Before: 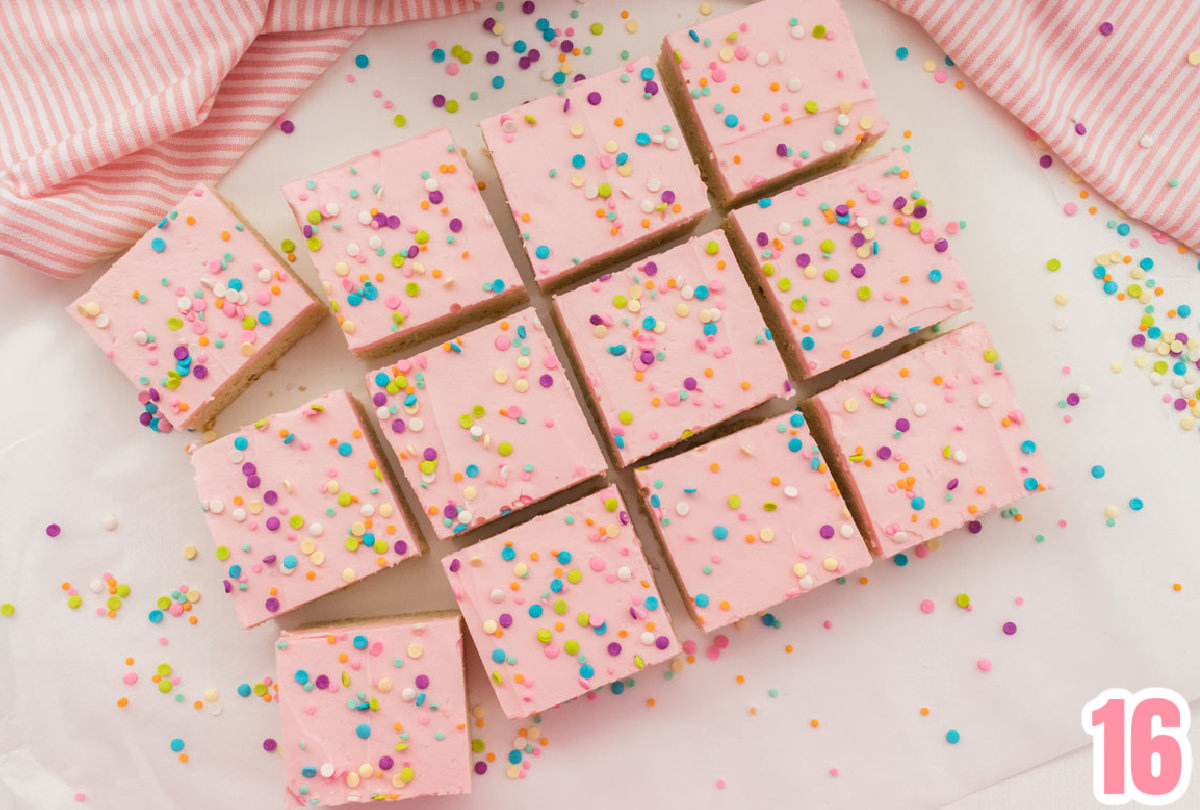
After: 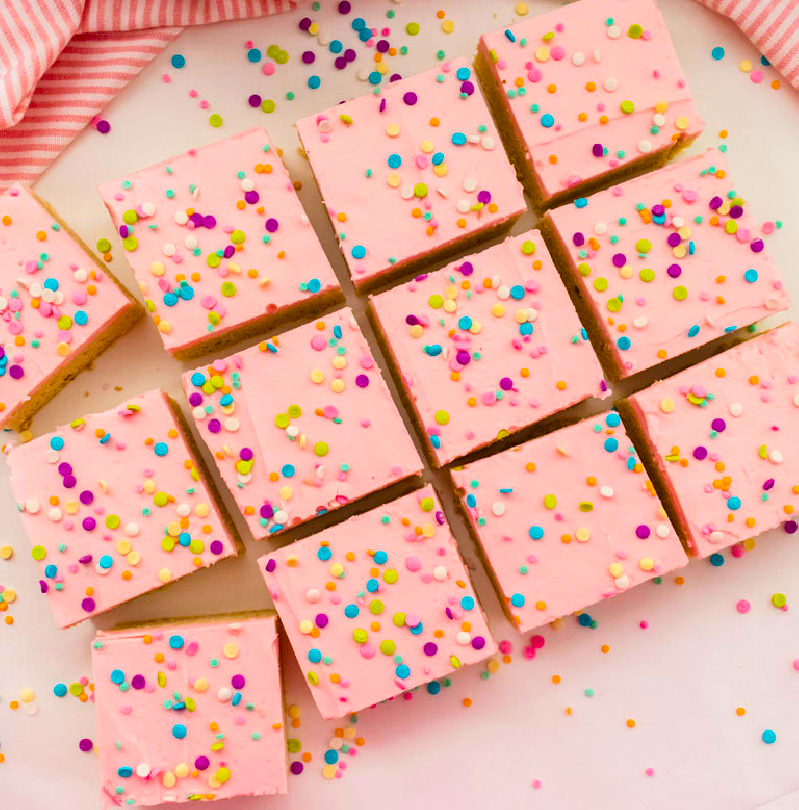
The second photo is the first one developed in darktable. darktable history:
haze removal: compatibility mode true, adaptive false
crop and rotate: left 15.363%, right 18.054%
color balance rgb: perceptual saturation grading › global saturation 25.338%, global vibrance 20%
contrast brightness saturation: contrast 0.153, brightness -0.009, saturation 0.104
